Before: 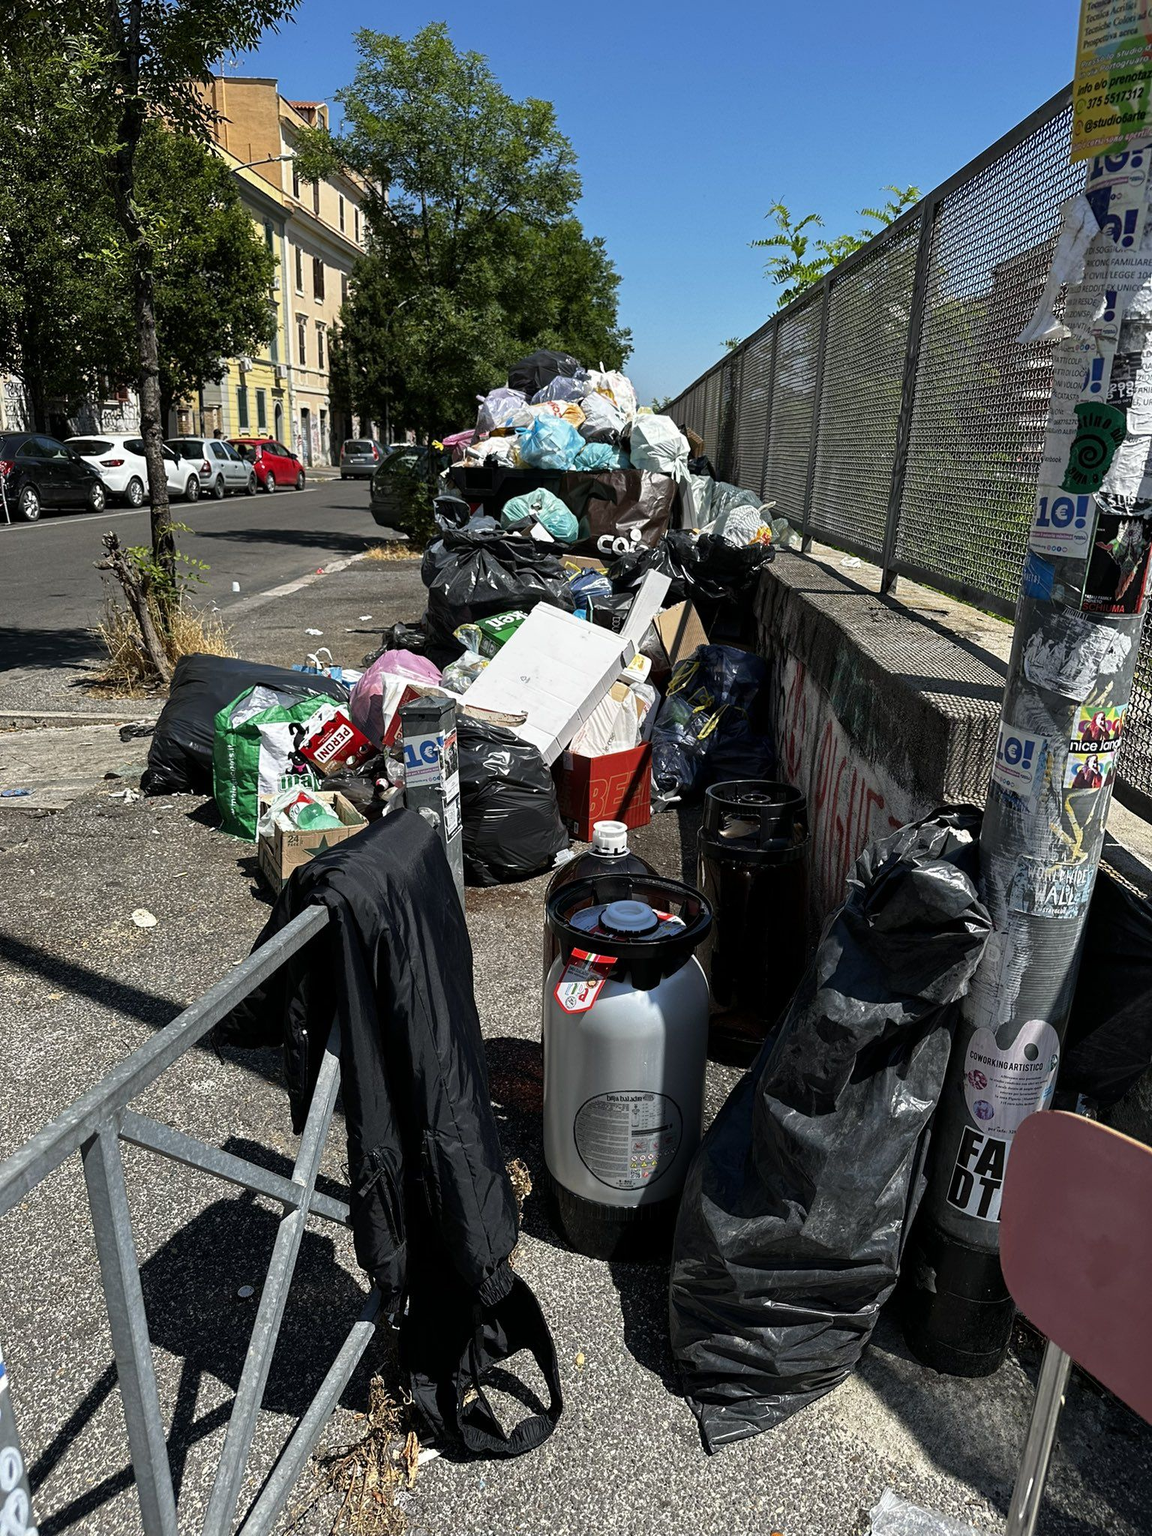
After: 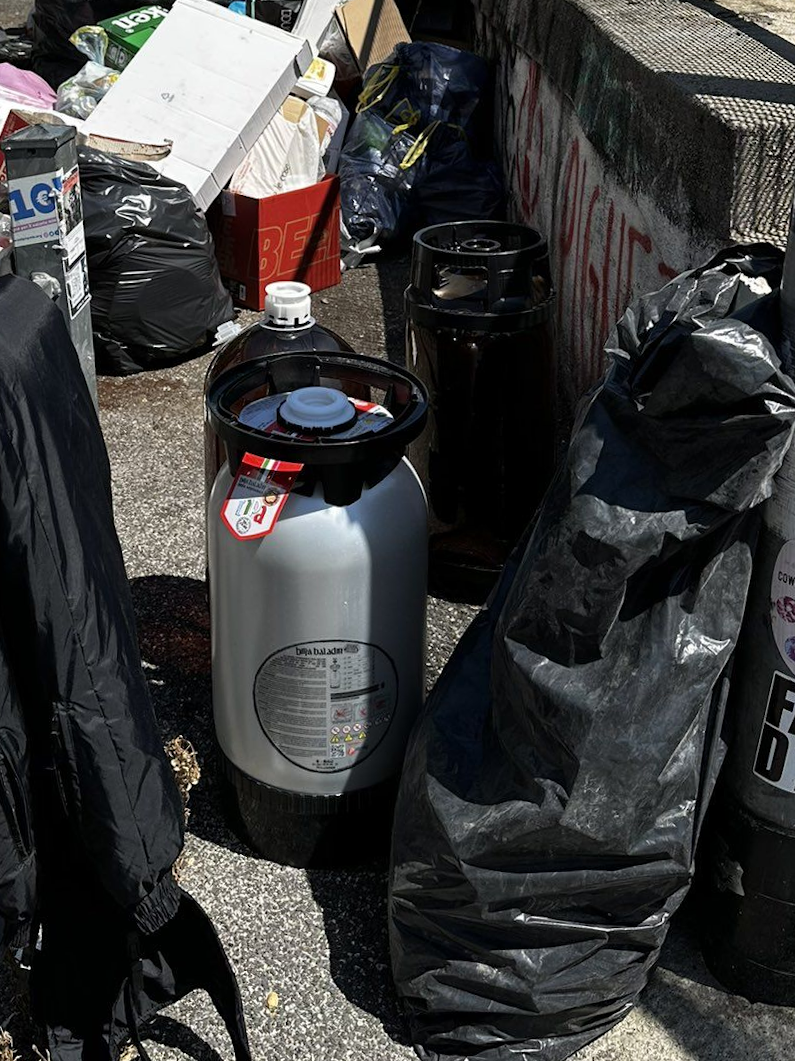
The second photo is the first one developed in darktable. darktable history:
crop: left 34.479%, top 38.822%, right 13.718%, bottom 5.172%
rotate and perspective: rotation -2°, crop left 0.022, crop right 0.978, crop top 0.049, crop bottom 0.951
